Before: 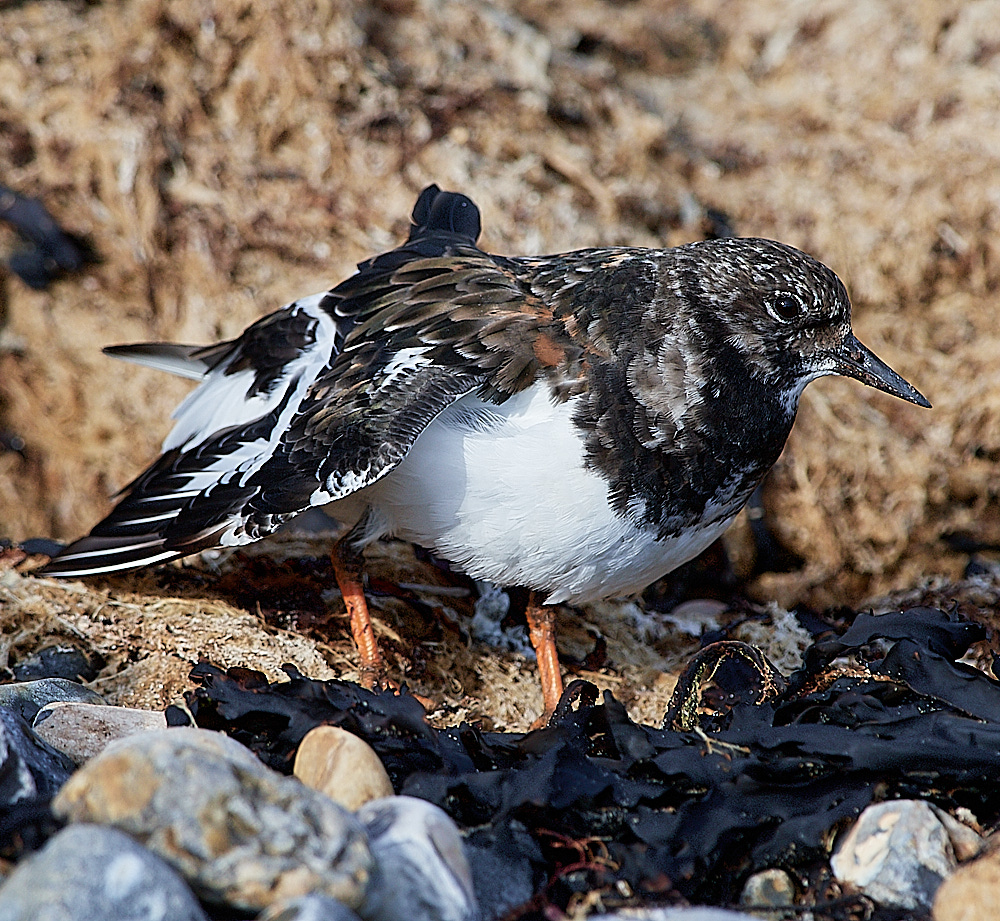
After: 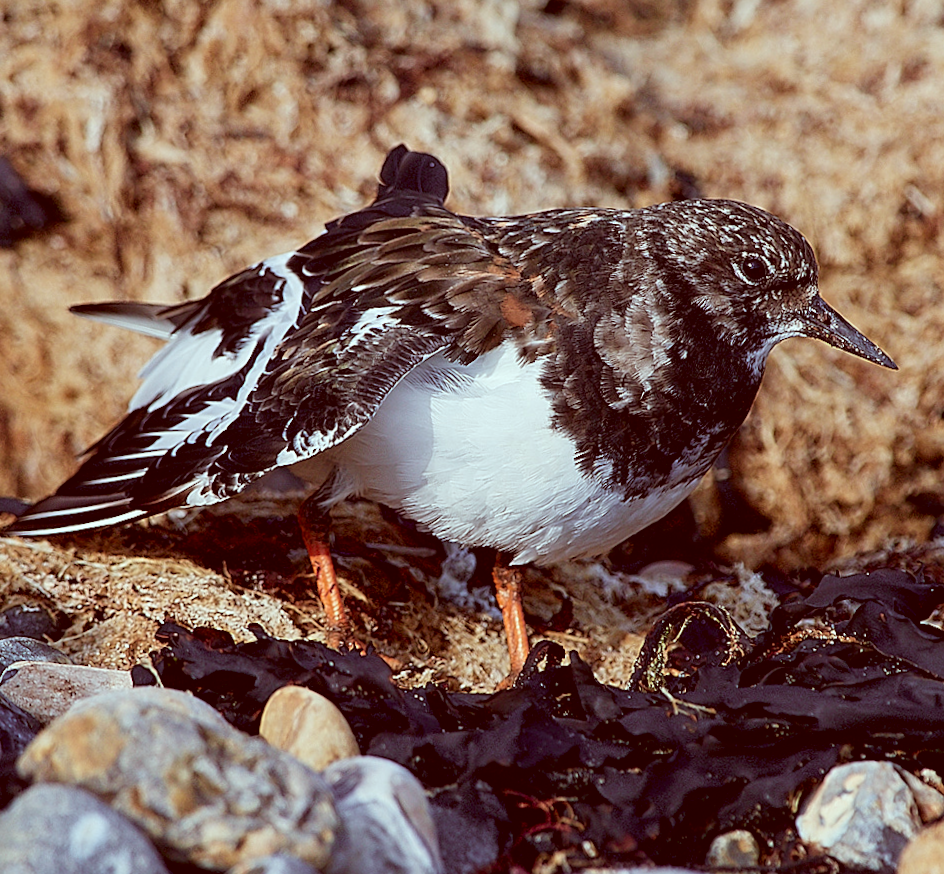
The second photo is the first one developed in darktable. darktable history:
crop and rotate: angle -1.96°, left 3.097%, top 4.154%, right 1.586%, bottom 0.529%
color correction: highlights a* -7.23, highlights b* -0.161, shadows a* 20.08, shadows b* 11.73
rotate and perspective: rotation -1.77°, lens shift (horizontal) 0.004, automatic cropping off
